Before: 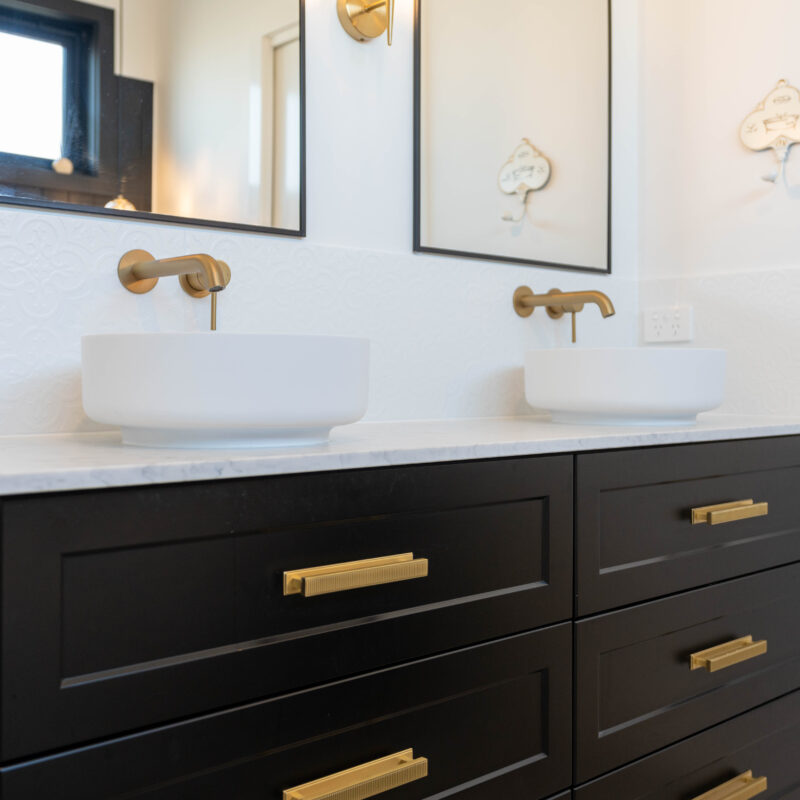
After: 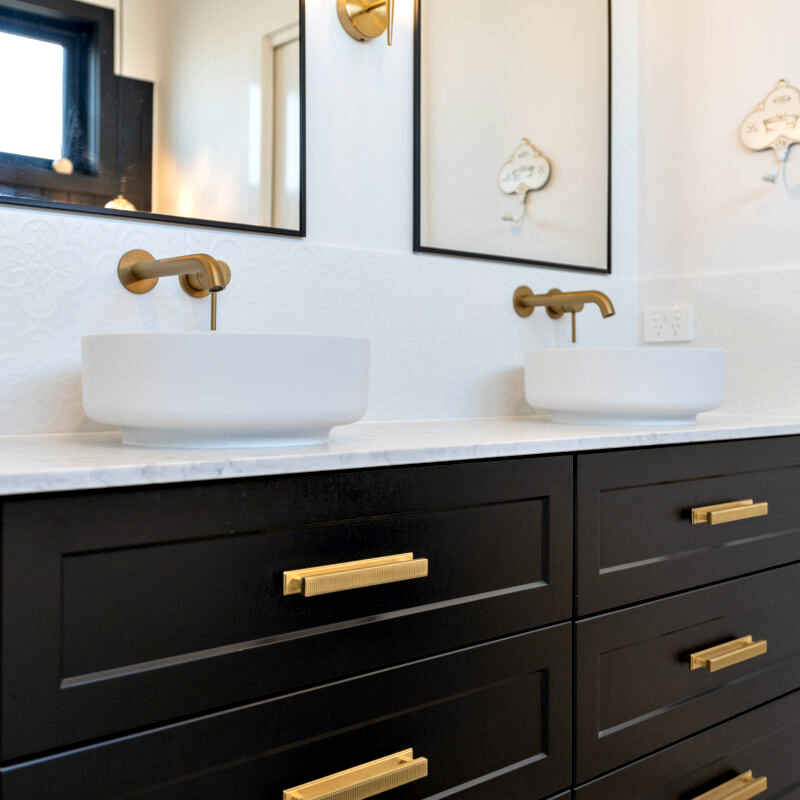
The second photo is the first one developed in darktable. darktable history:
contrast equalizer: octaves 7, y [[0.6 ×6], [0.55 ×6], [0 ×6], [0 ×6], [0 ×6]], mix 0.752
